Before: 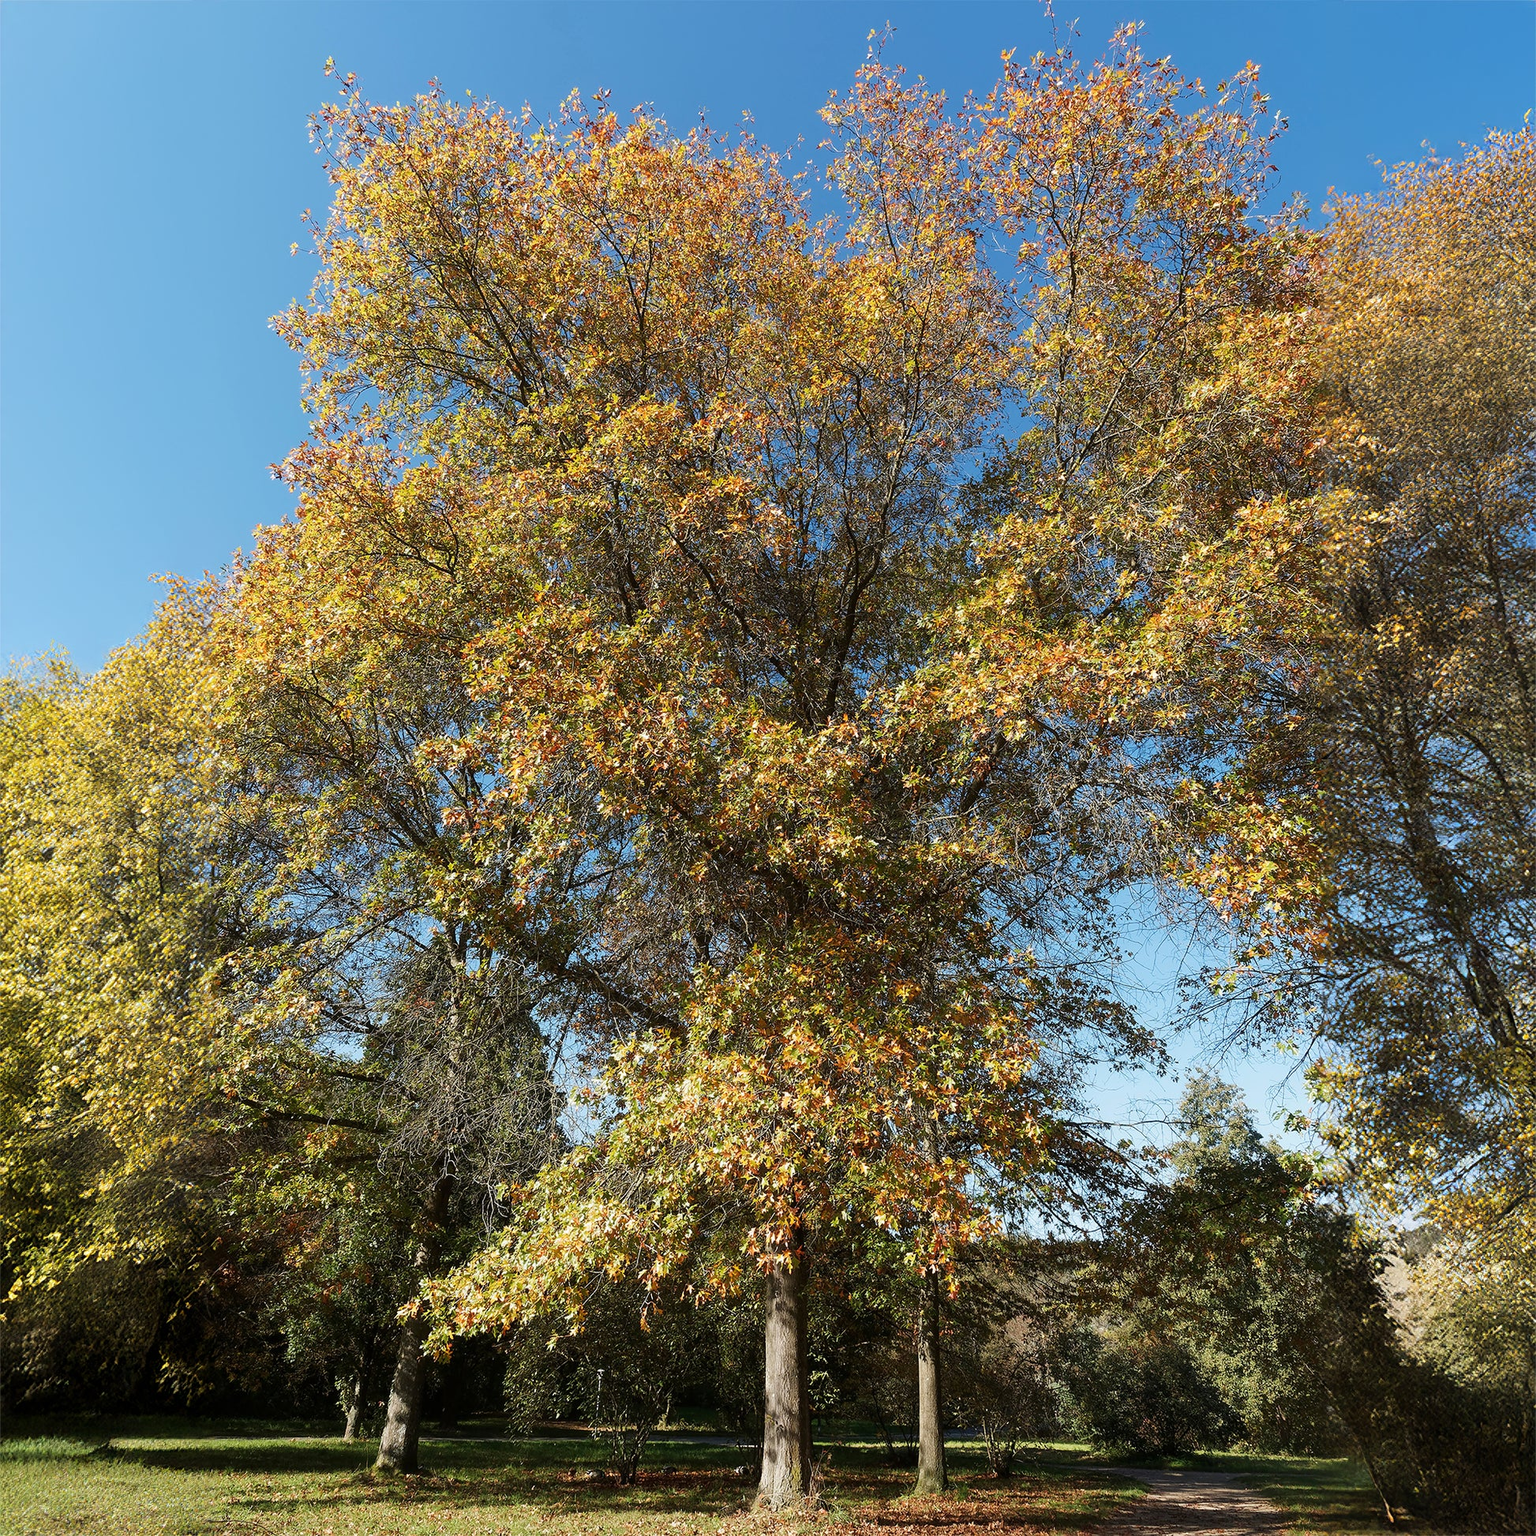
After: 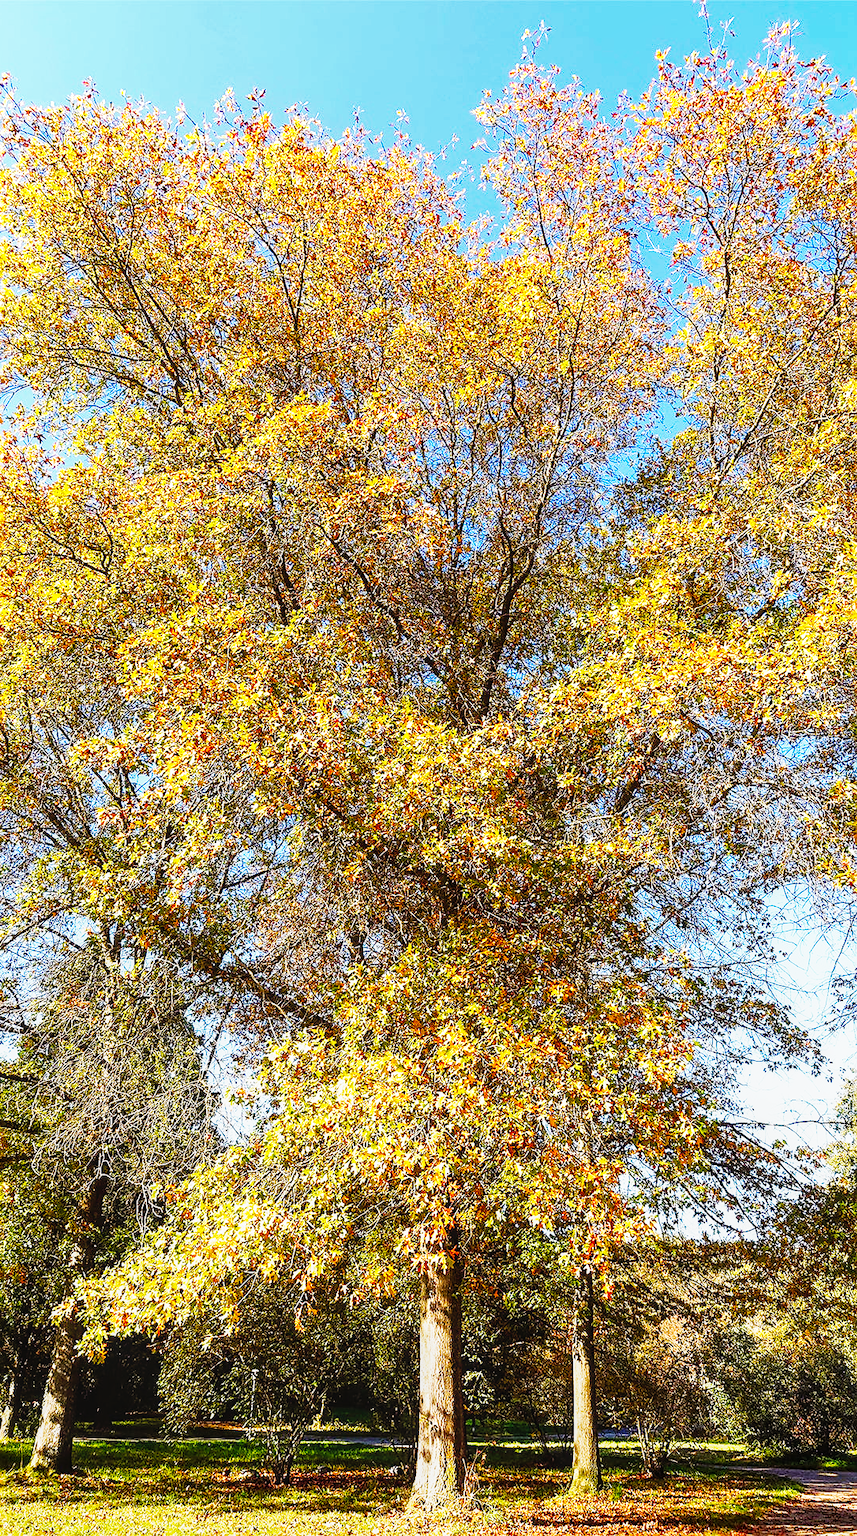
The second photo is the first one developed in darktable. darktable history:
base curve: curves: ch0 [(0, 0) (0.007, 0.004) (0.027, 0.03) (0.046, 0.07) (0.207, 0.54) (0.442, 0.872) (0.673, 0.972) (1, 1)], preserve colors none
sharpen: on, module defaults
color balance rgb: shadows lift › chroma 7.363%, shadows lift › hue 244.92°, power › chroma 1.526%, power › hue 27.35°, linear chroma grading › global chroma 9.574%, perceptual saturation grading › global saturation 20%, perceptual saturation grading › highlights 3.487%, perceptual saturation grading › shadows 49.481%, perceptual brilliance grading › global brilliance 2.947%, perceptual brilliance grading › highlights -3.035%, perceptual brilliance grading › shadows 3.113%
shadows and highlights: radius 127.84, shadows 30.3, highlights -31.15, low approximation 0.01, soften with gaussian
local contrast: on, module defaults
exposure: black level correction 0, exposure 0.499 EV, compensate highlight preservation false
crop and rotate: left 22.523%, right 21.601%
